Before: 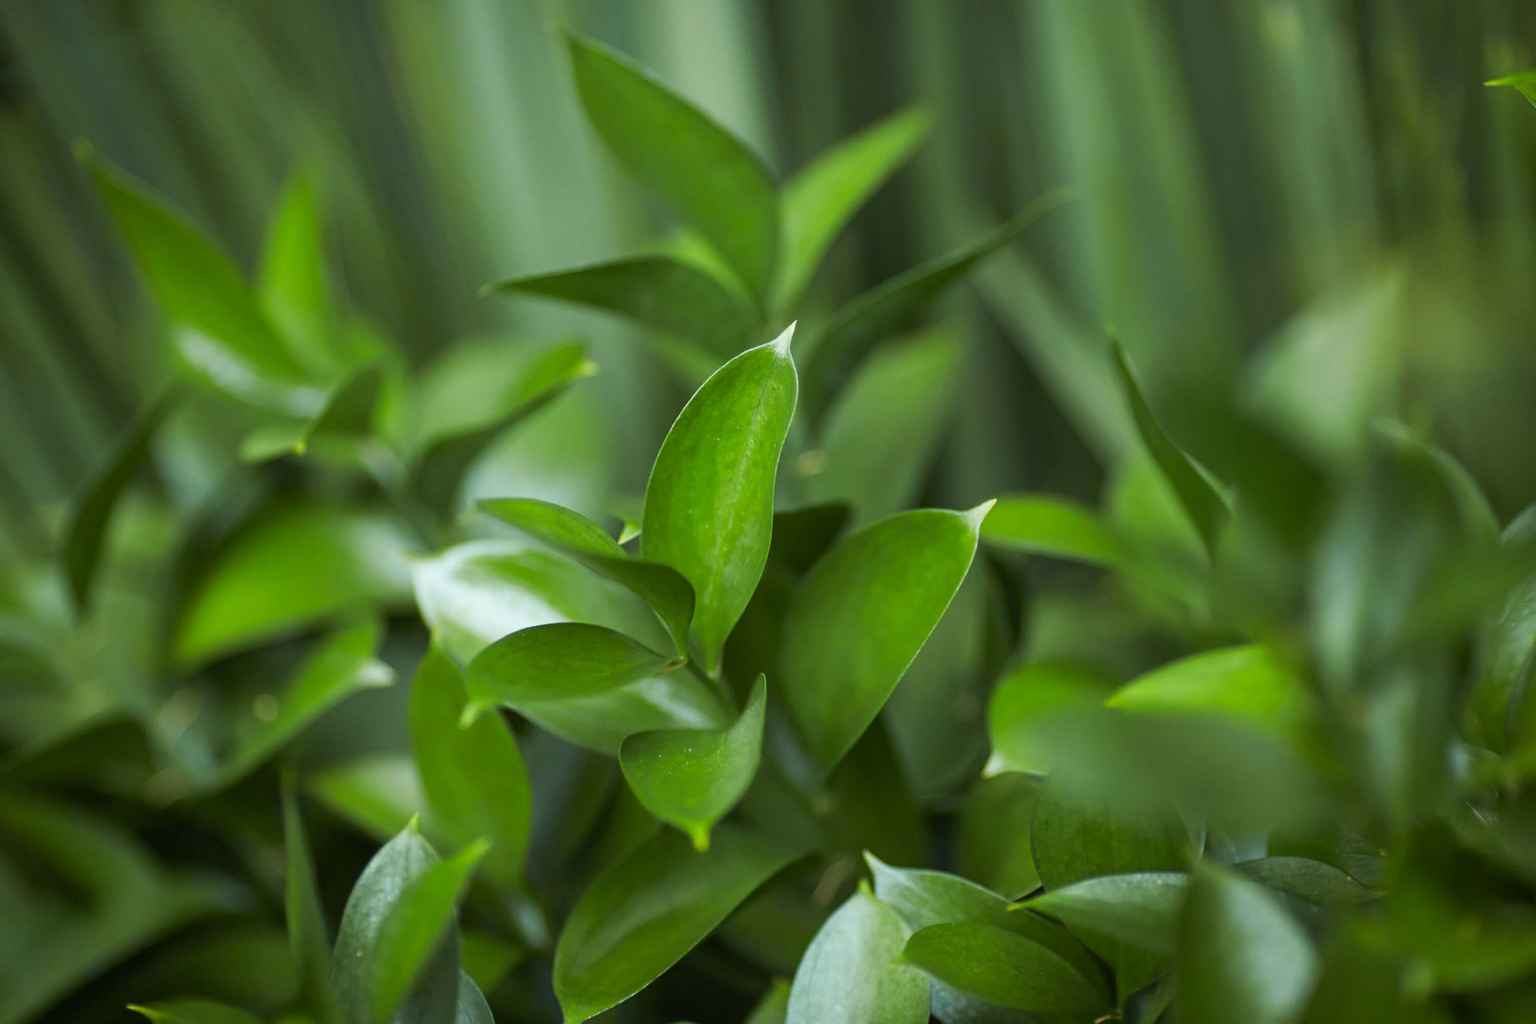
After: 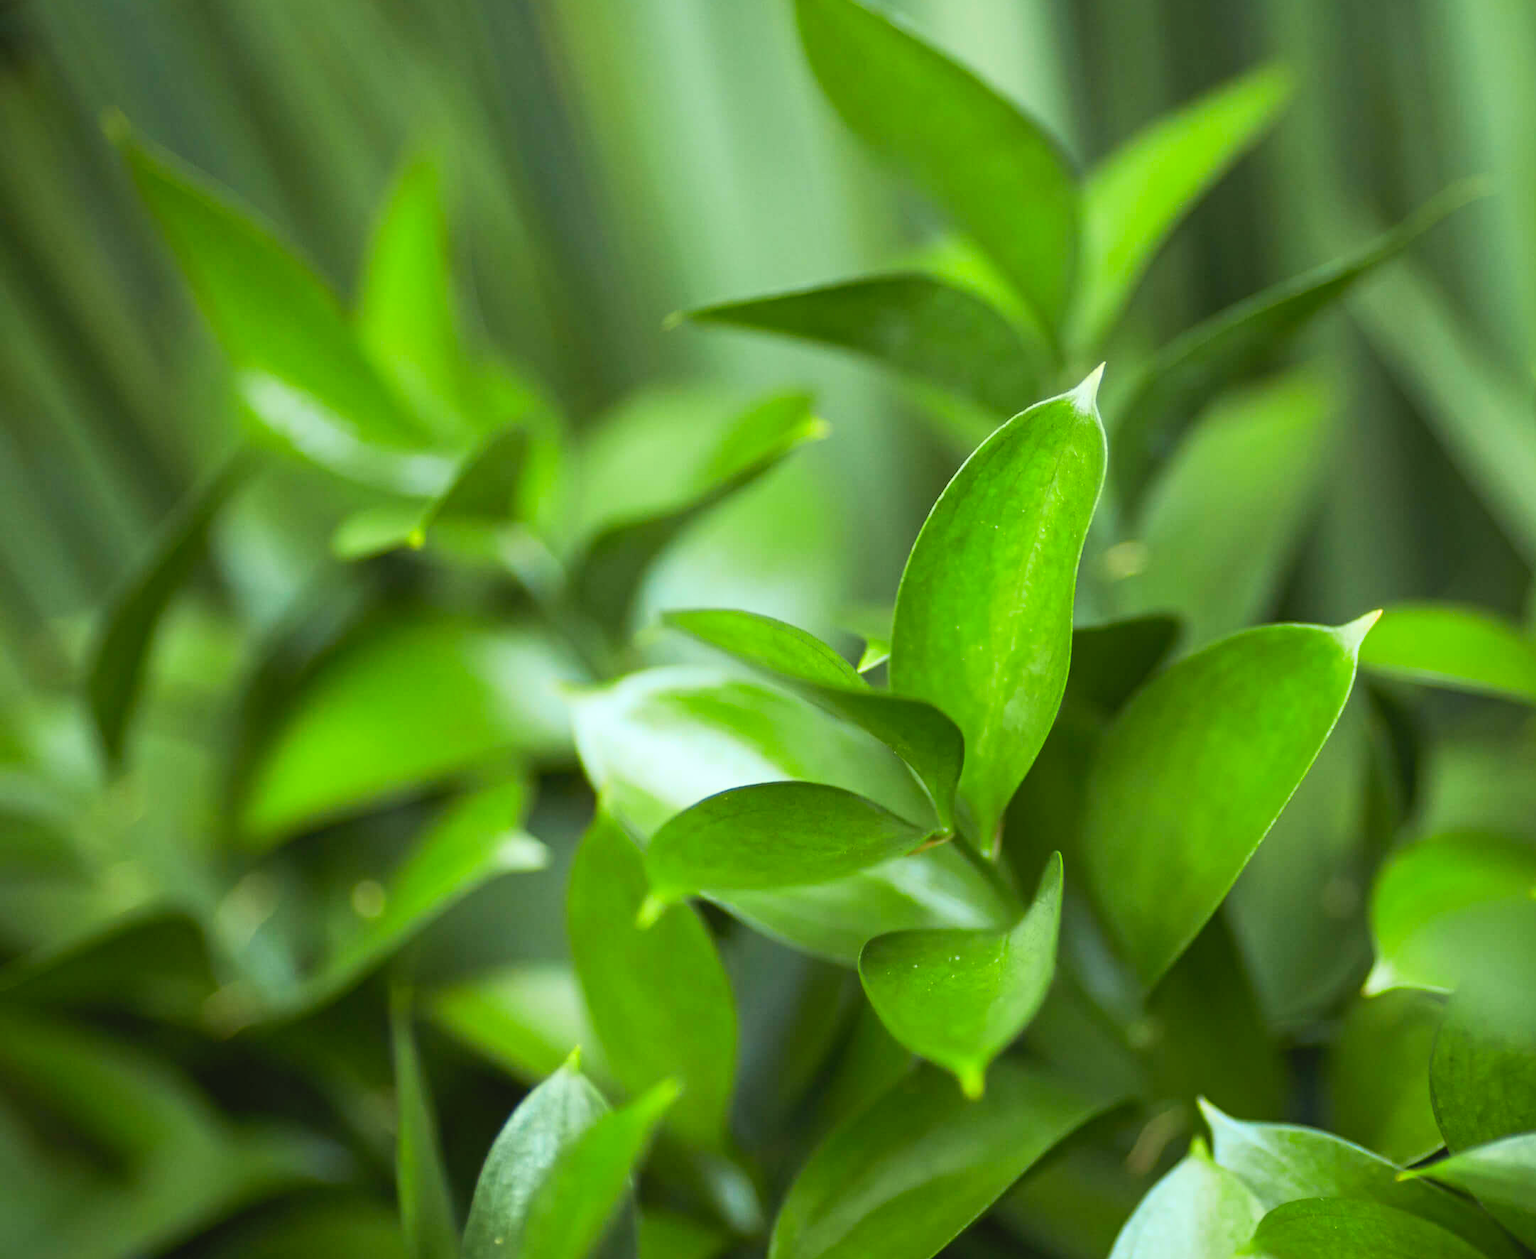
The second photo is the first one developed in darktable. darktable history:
contrast brightness saturation: contrast 0.236, brightness 0.264, saturation 0.378
exposure: compensate exposure bias true, compensate highlight preservation false
crop: top 5.801%, right 27.892%, bottom 5.515%
